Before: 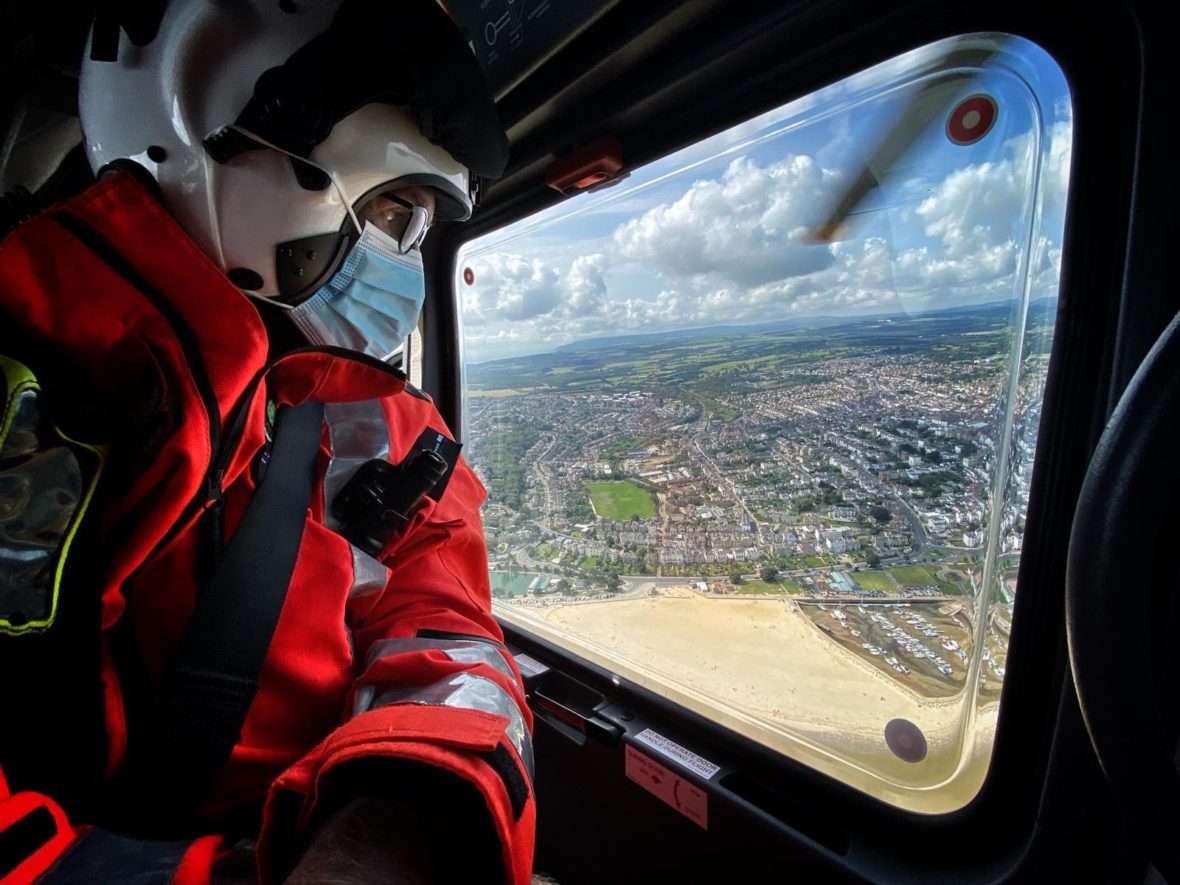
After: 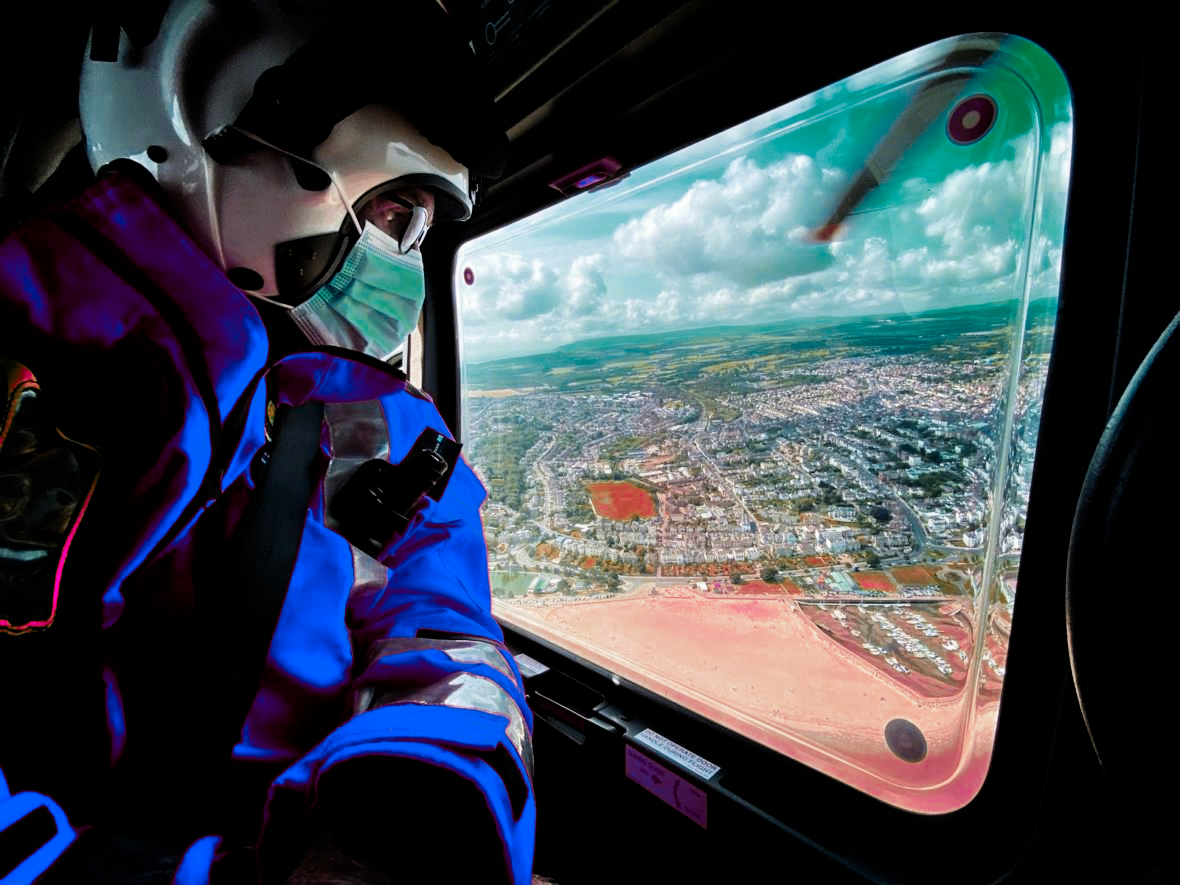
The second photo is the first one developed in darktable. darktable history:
color balance rgb: shadows lift › chroma 0.9%, shadows lift › hue 114.04°, perceptual saturation grading › global saturation 0.133%, perceptual brilliance grading › global brilliance 12.264%, global vibrance 20%
color zones: curves: ch0 [(0.826, 0.353)]; ch1 [(0.242, 0.647) (0.889, 0.342)]; ch2 [(0.246, 0.089) (0.969, 0.068)]
filmic rgb: black relative exposure -16 EV, white relative exposure 6.24 EV, hardness 5.07, contrast 1.355
